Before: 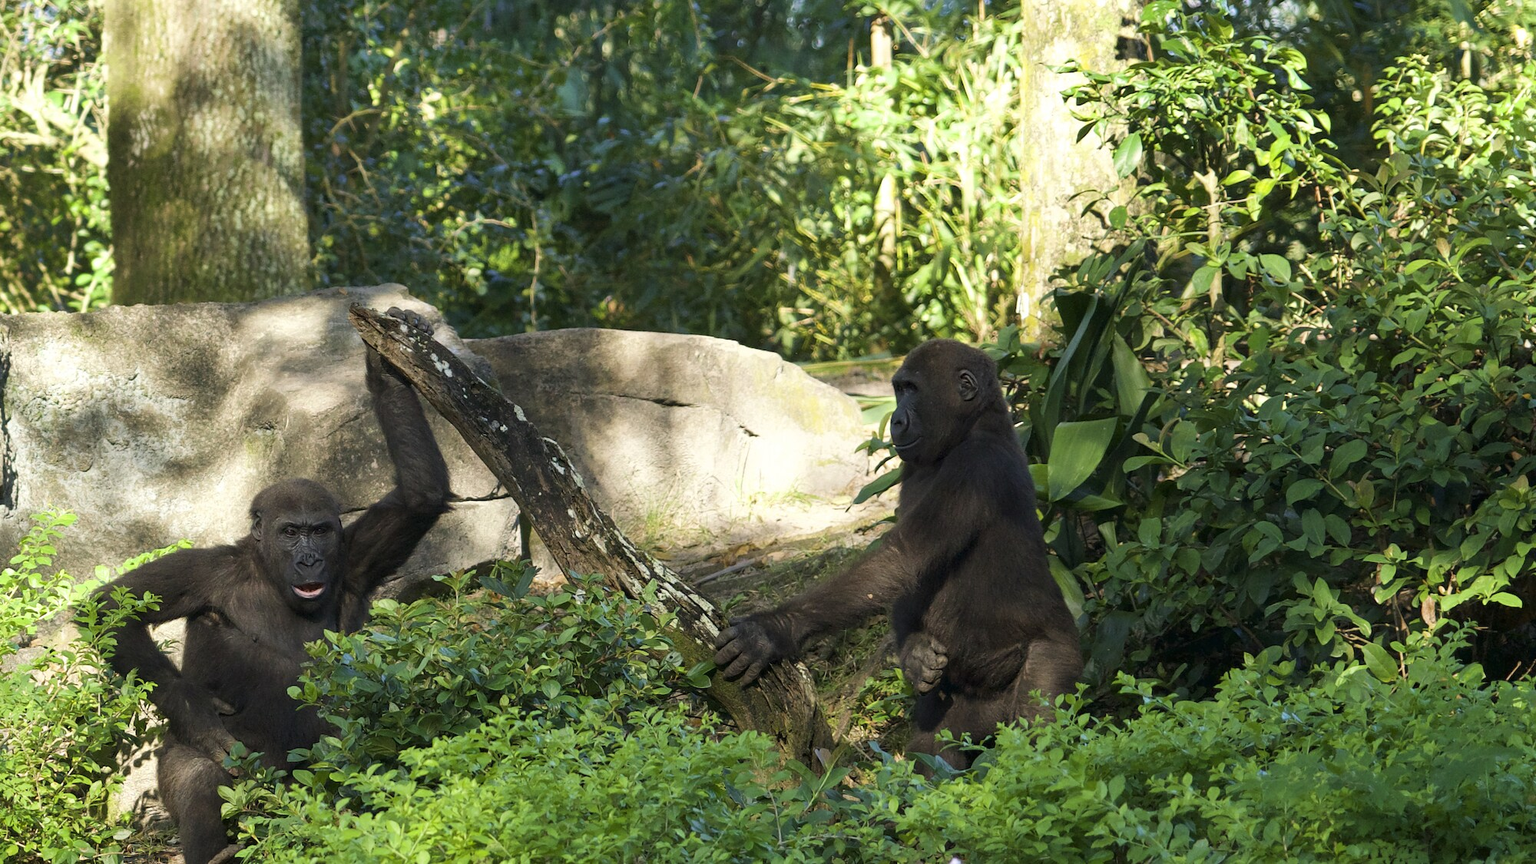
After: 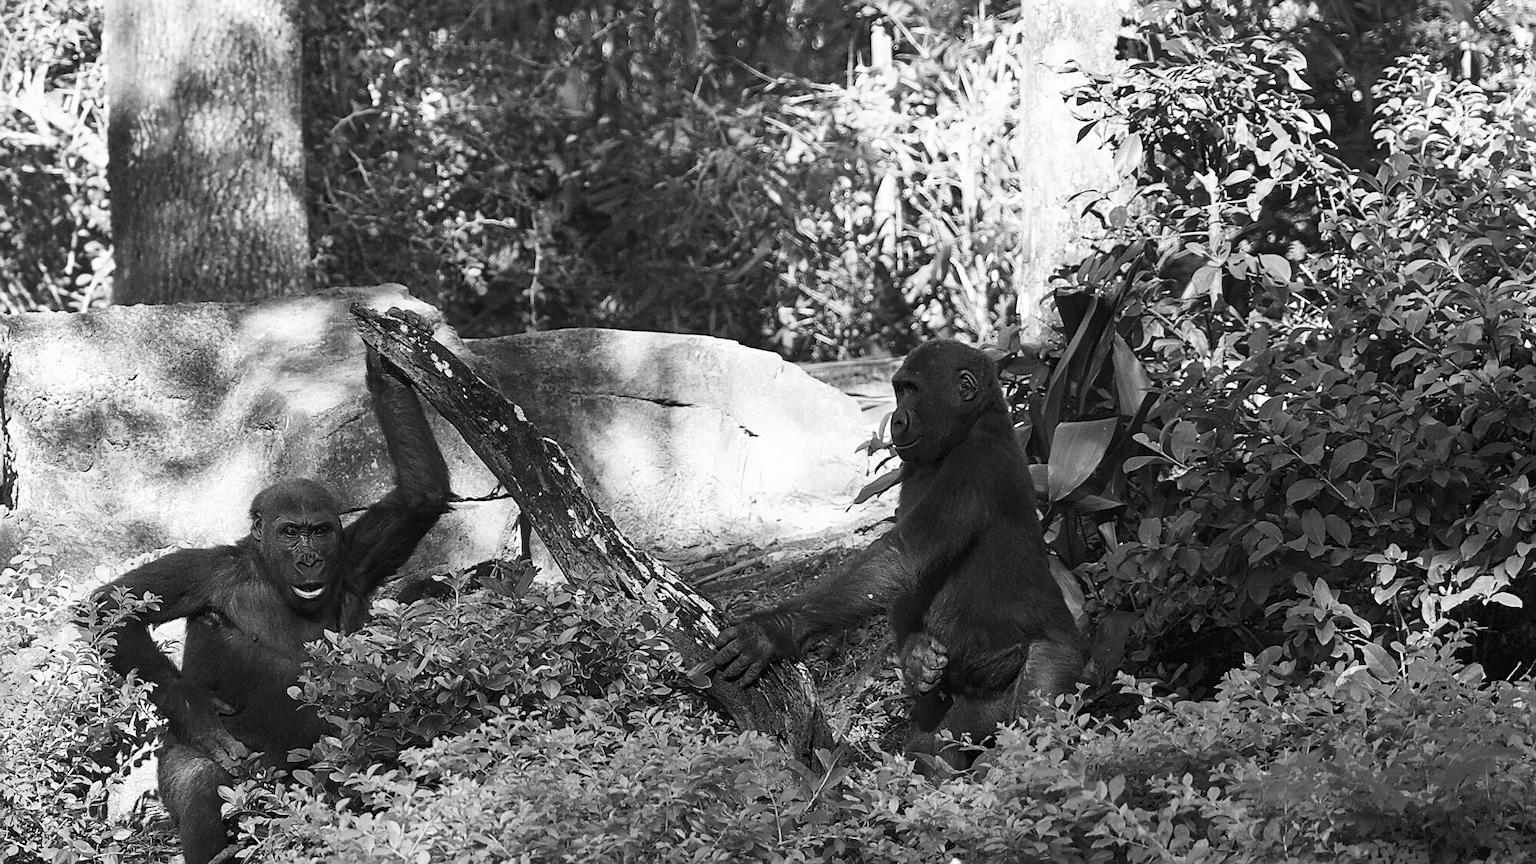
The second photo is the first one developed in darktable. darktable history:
color balance rgb: perceptual saturation grading › global saturation 34.937%, perceptual saturation grading › highlights -24.9%, perceptual saturation grading › shadows 49.832%, global vibrance 50.046%
color calibration: output gray [0.21, 0.42, 0.37, 0], illuminant as shot in camera, x 0.358, y 0.373, temperature 4628.91 K
contrast brightness saturation: contrast 0.232, brightness 0.111, saturation 0.289
sharpen: on, module defaults
